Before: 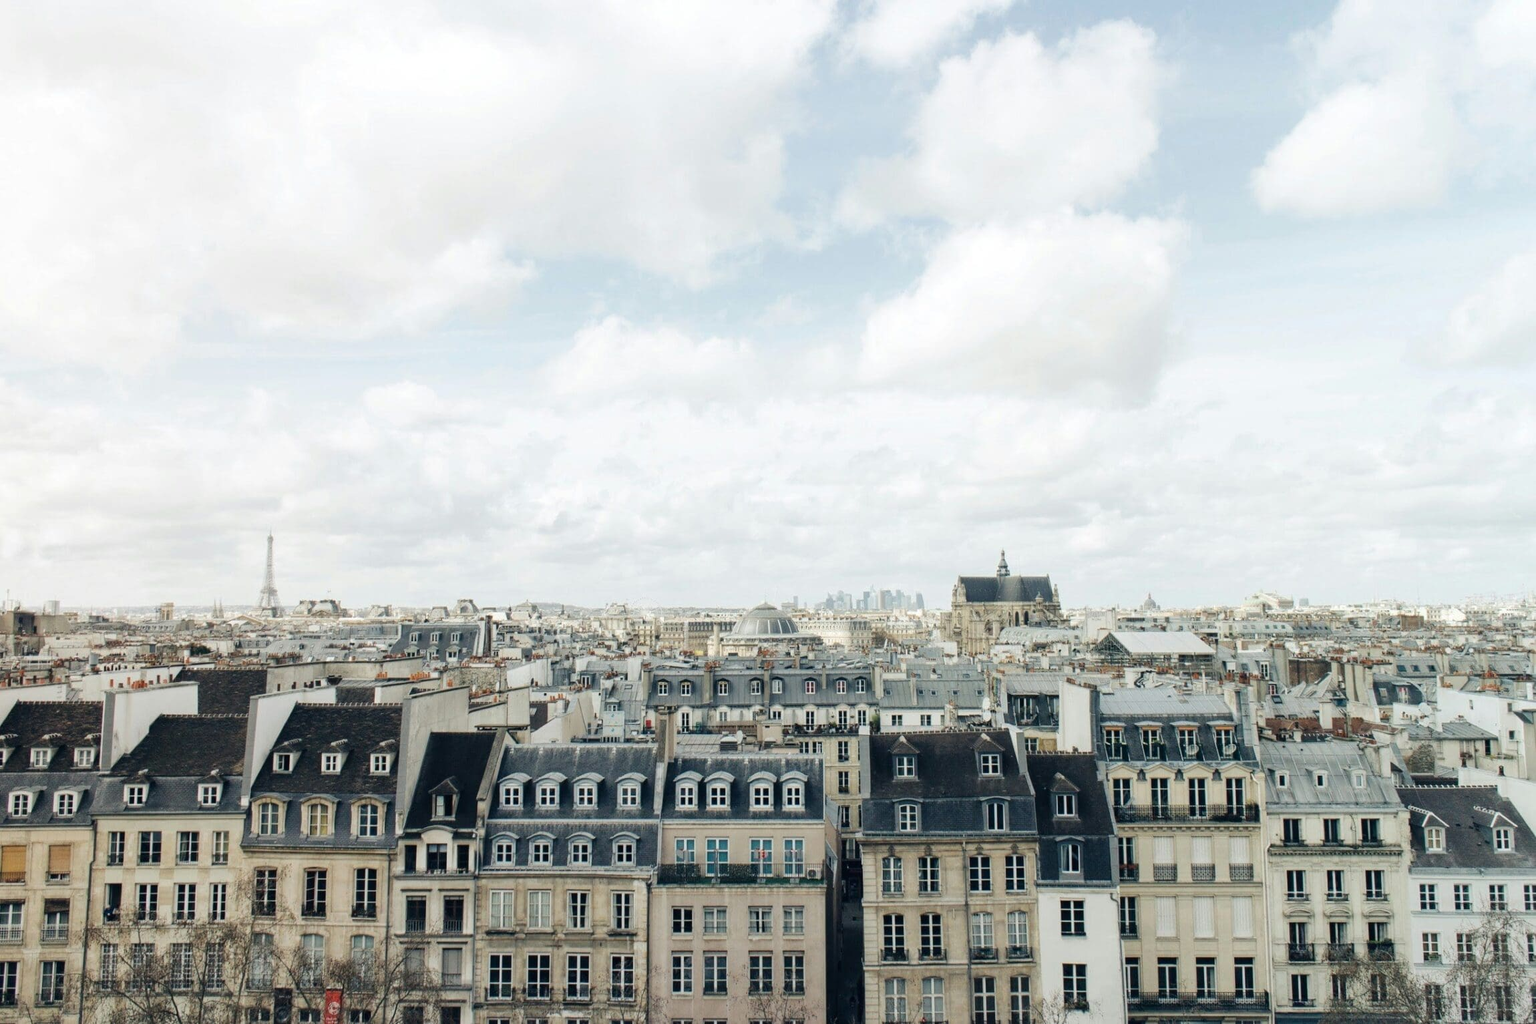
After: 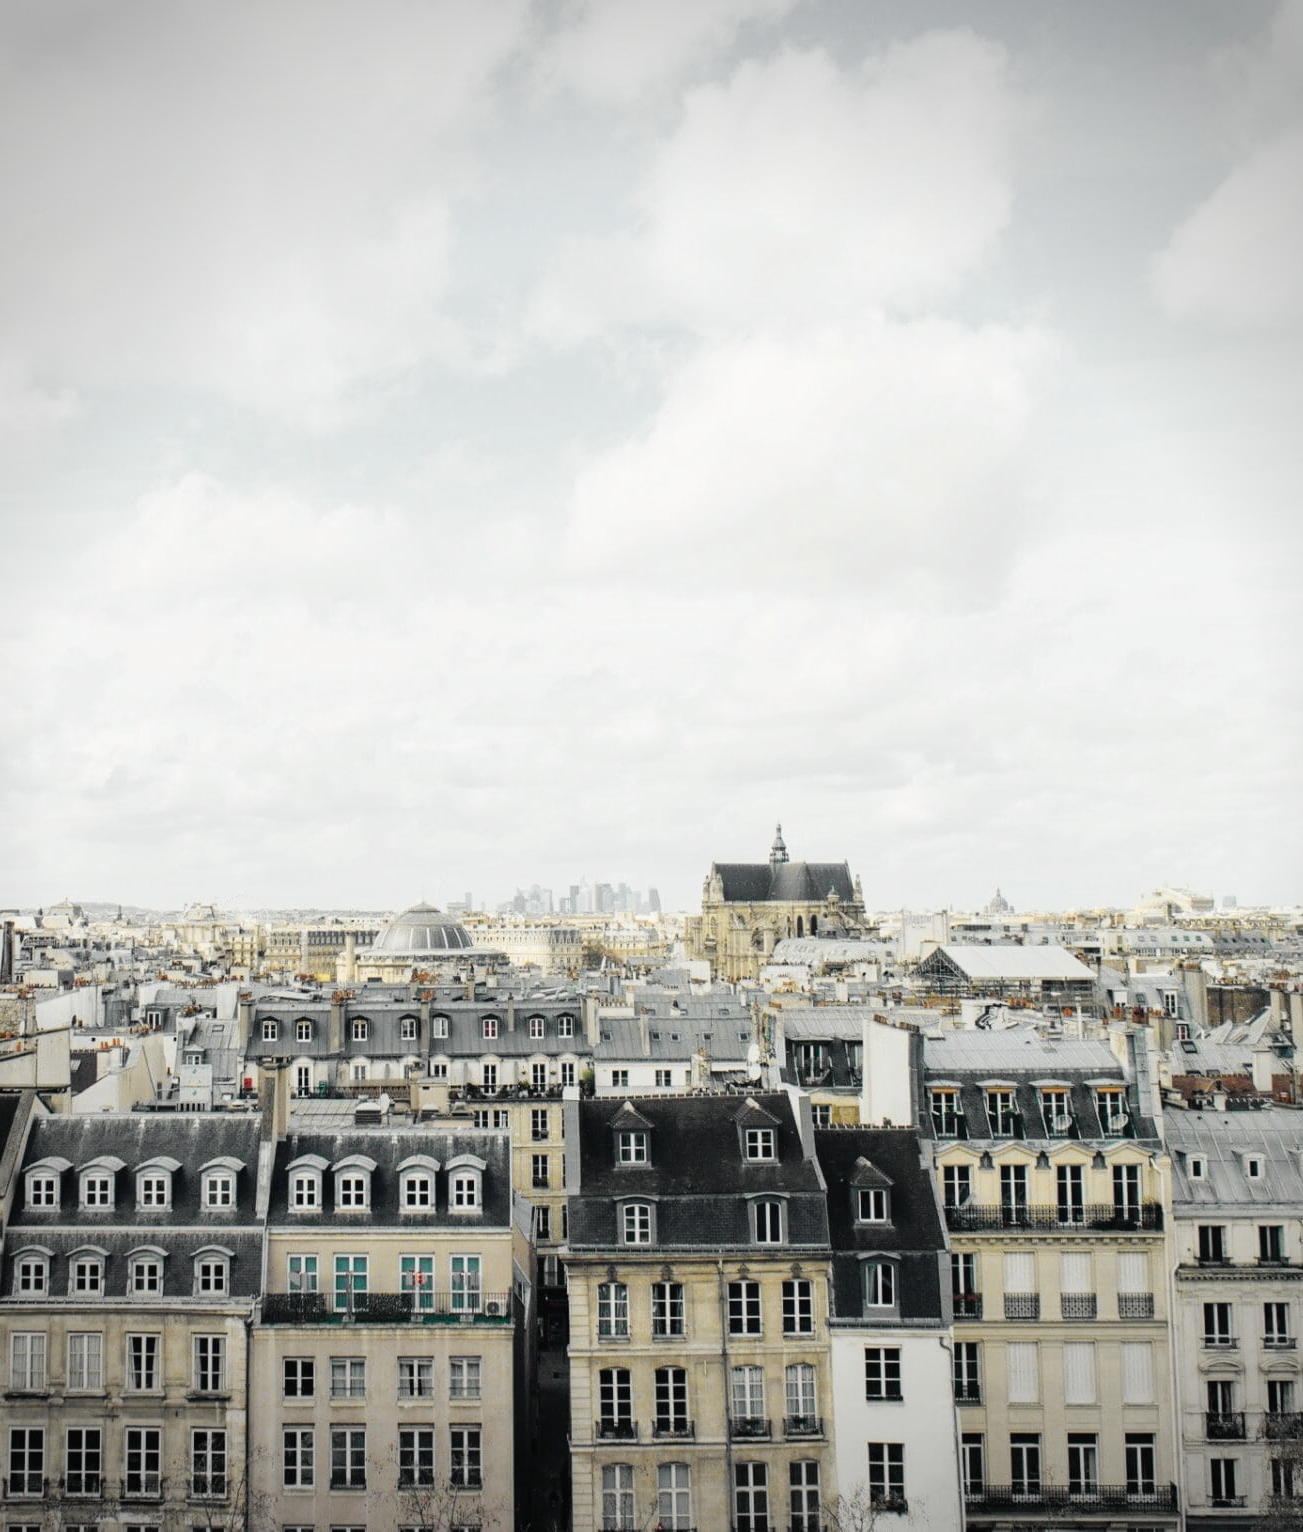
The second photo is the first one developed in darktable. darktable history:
crop: left 31.458%, top 0%, right 11.876%
vignetting: width/height ratio 1.094
tone curve: curves: ch0 [(0, 0.008) (0.107, 0.083) (0.283, 0.287) (0.461, 0.498) (0.64, 0.691) (0.822, 0.869) (0.998, 0.978)]; ch1 [(0, 0) (0.323, 0.339) (0.438, 0.422) (0.473, 0.487) (0.502, 0.502) (0.527, 0.53) (0.561, 0.583) (0.608, 0.629) (0.669, 0.704) (0.859, 0.899) (1, 1)]; ch2 [(0, 0) (0.33, 0.347) (0.421, 0.456) (0.473, 0.498) (0.502, 0.504) (0.522, 0.524) (0.549, 0.567) (0.585, 0.627) (0.676, 0.724) (1, 1)], color space Lab, independent channels, preserve colors none
